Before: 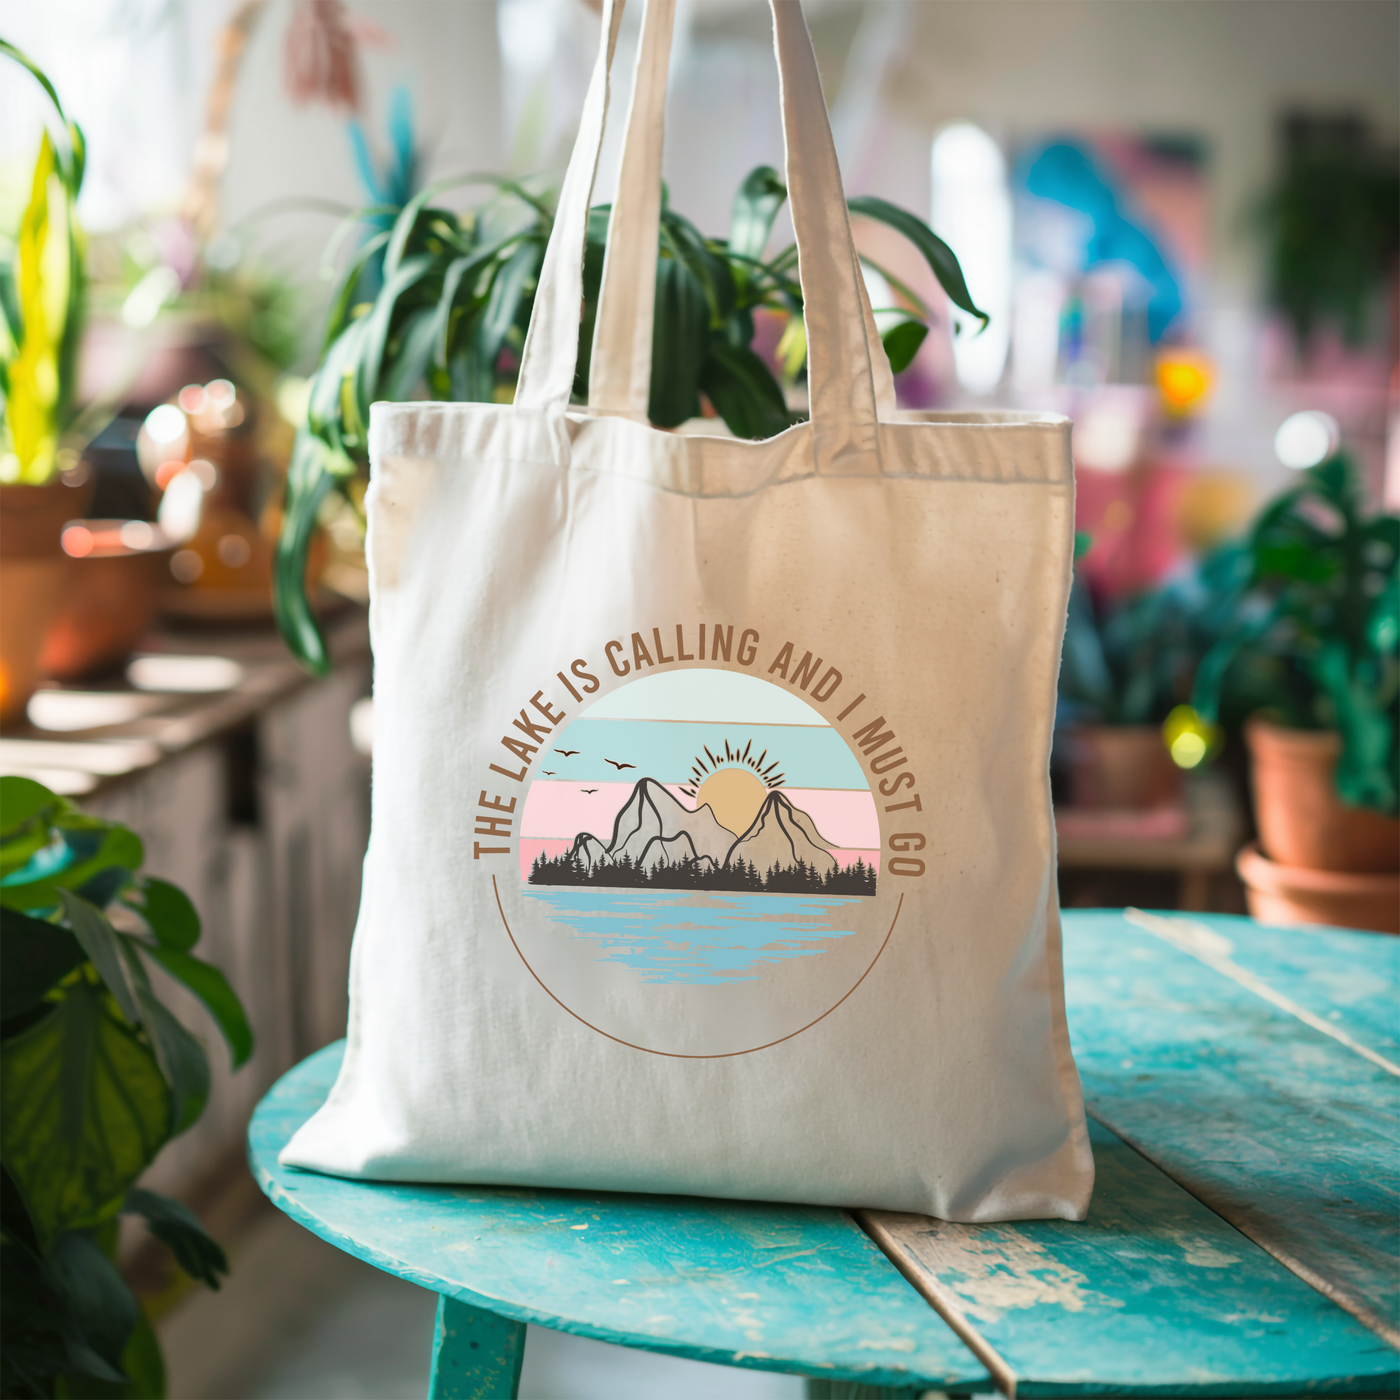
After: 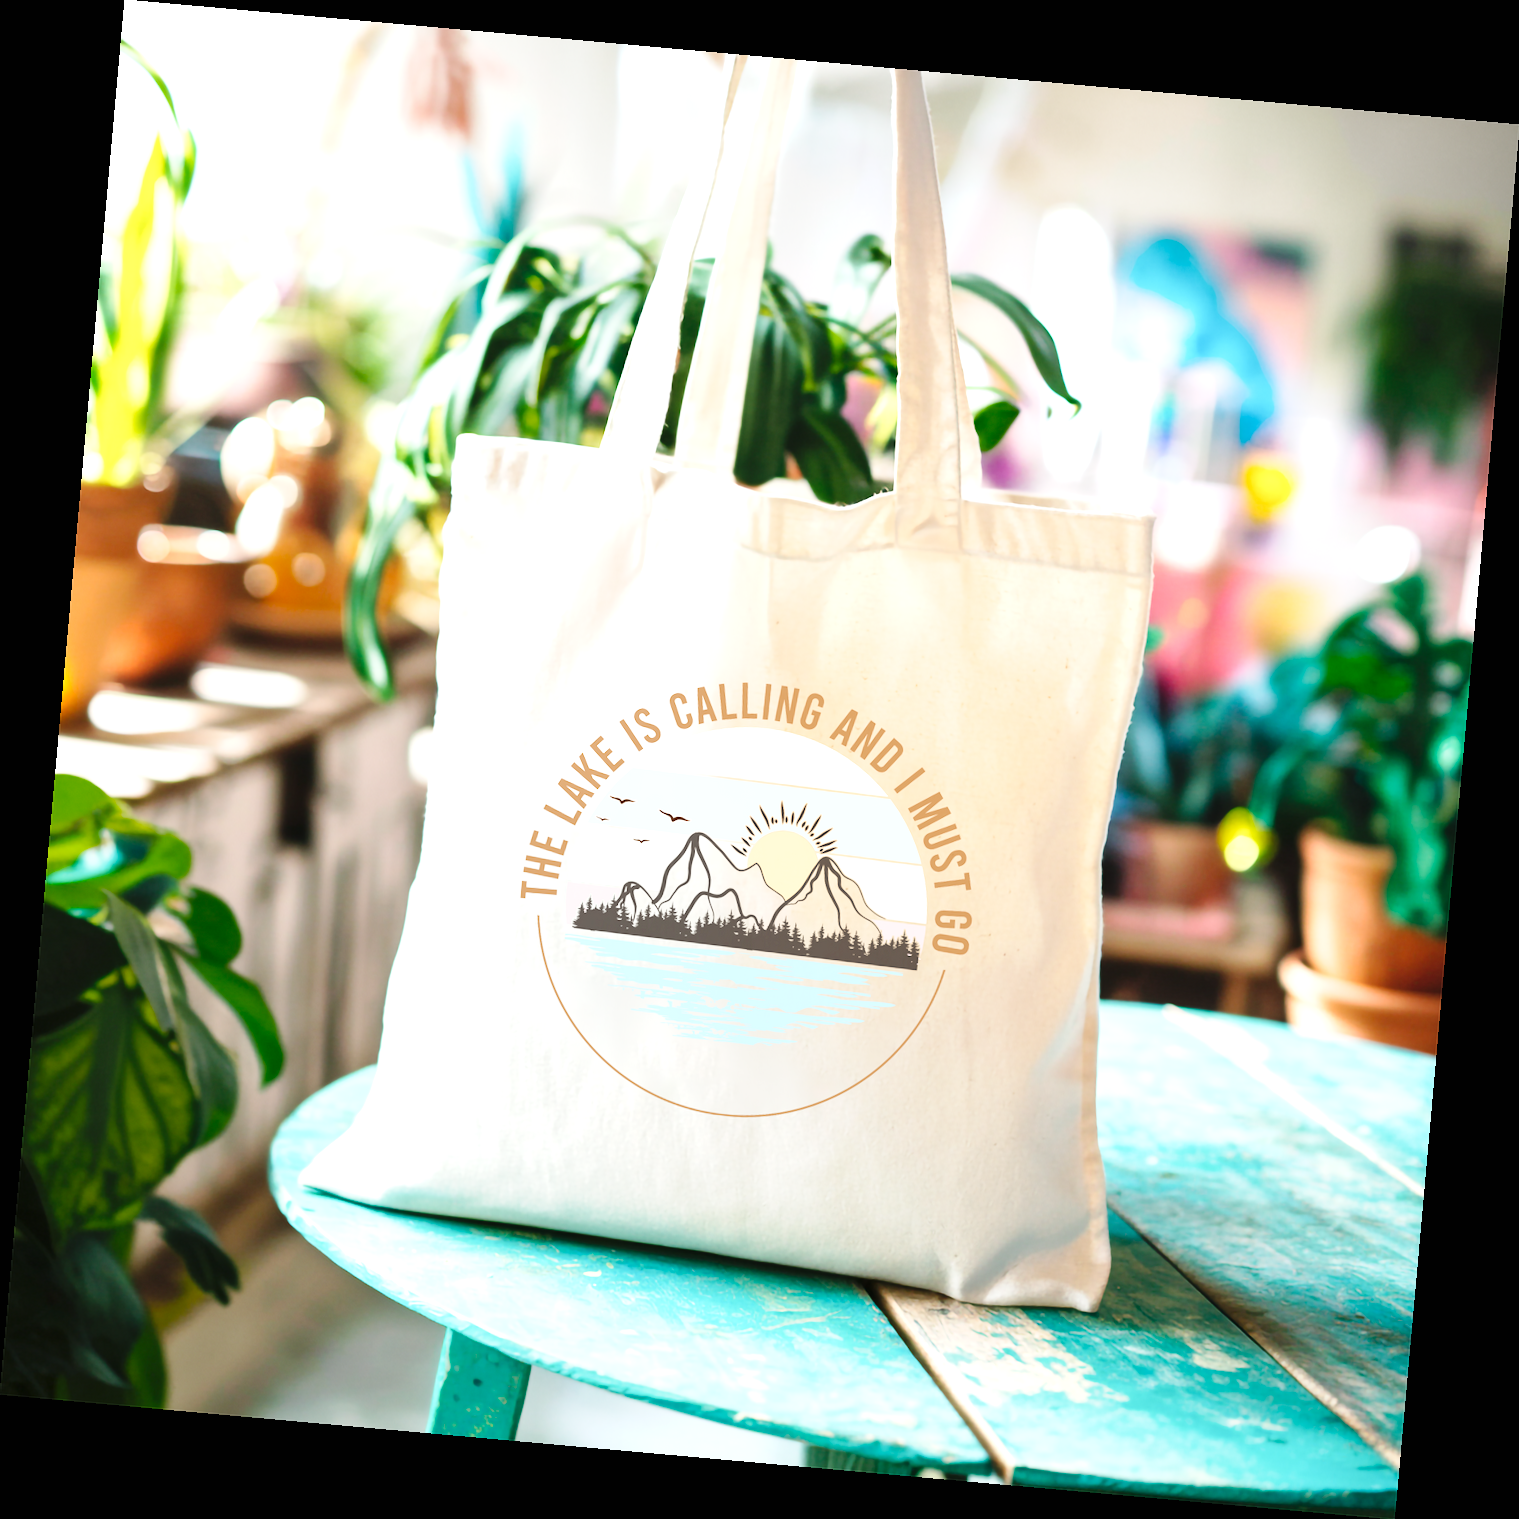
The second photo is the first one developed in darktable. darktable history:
base curve: curves: ch0 [(0, 0) (0.036, 0.025) (0.121, 0.166) (0.206, 0.329) (0.605, 0.79) (1, 1)], preserve colors none
rotate and perspective: rotation 5.12°, automatic cropping off
exposure: black level correction 0, exposure 0.9 EV, compensate highlight preservation false
